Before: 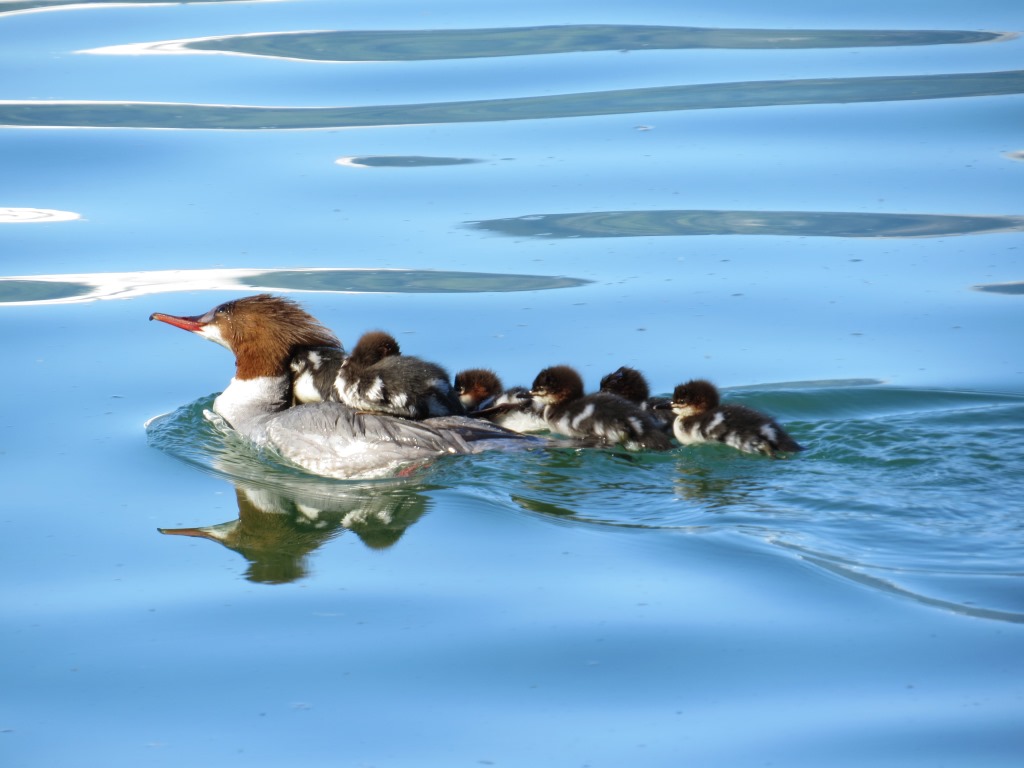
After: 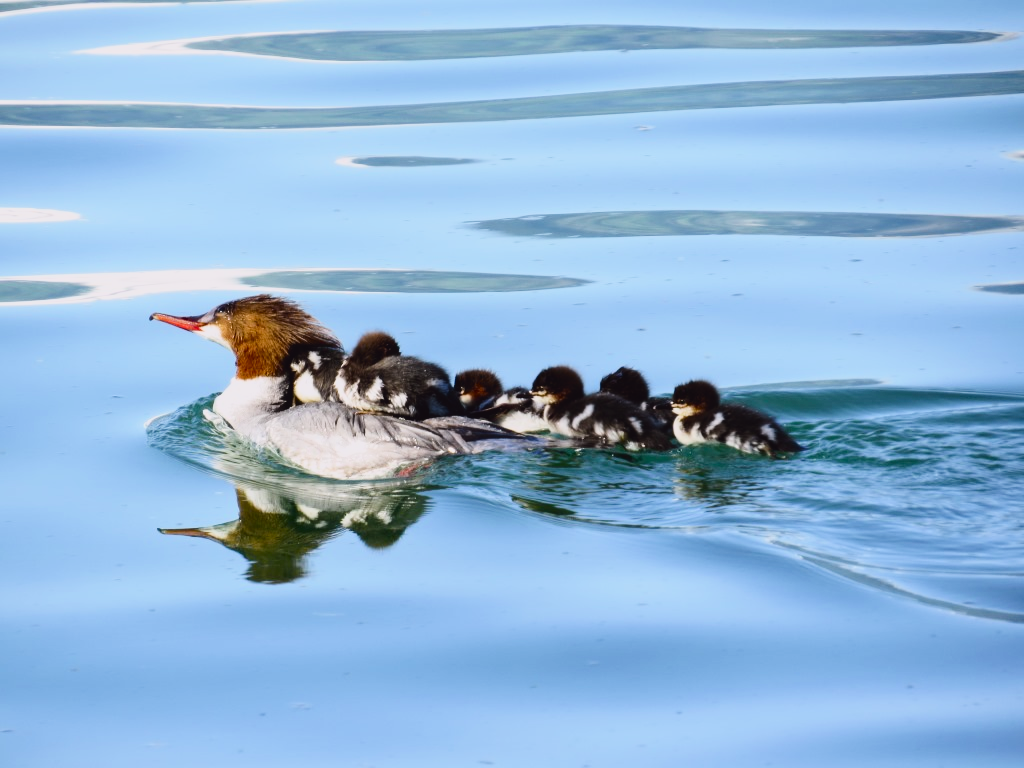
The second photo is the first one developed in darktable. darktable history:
filmic rgb: black relative exposure -7.65 EV, white relative exposure 4.56 EV, hardness 3.61
tone curve: curves: ch0 [(0, 0.031) (0.145, 0.106) (0.319, 0.269) (0.495, 0.544) (0.707, 0.833) (0.859, 0.931) (1, 0.967)]; ch1 [(0, 0) (0.279, 0.218) (0.424, 0.411) (0.495, 0.504) (0.538, 0.55) (0.578, 0.595) (0.707, 0.778) (1, 1)]; ch2 [(0, 0) (0.125, 0.089) (0.353, 0.329) (0.436, 0.432) (0.552, 0.554) (0.615, 0.674) (1, 1)], color space Lab, independent channels, preserve colors none
